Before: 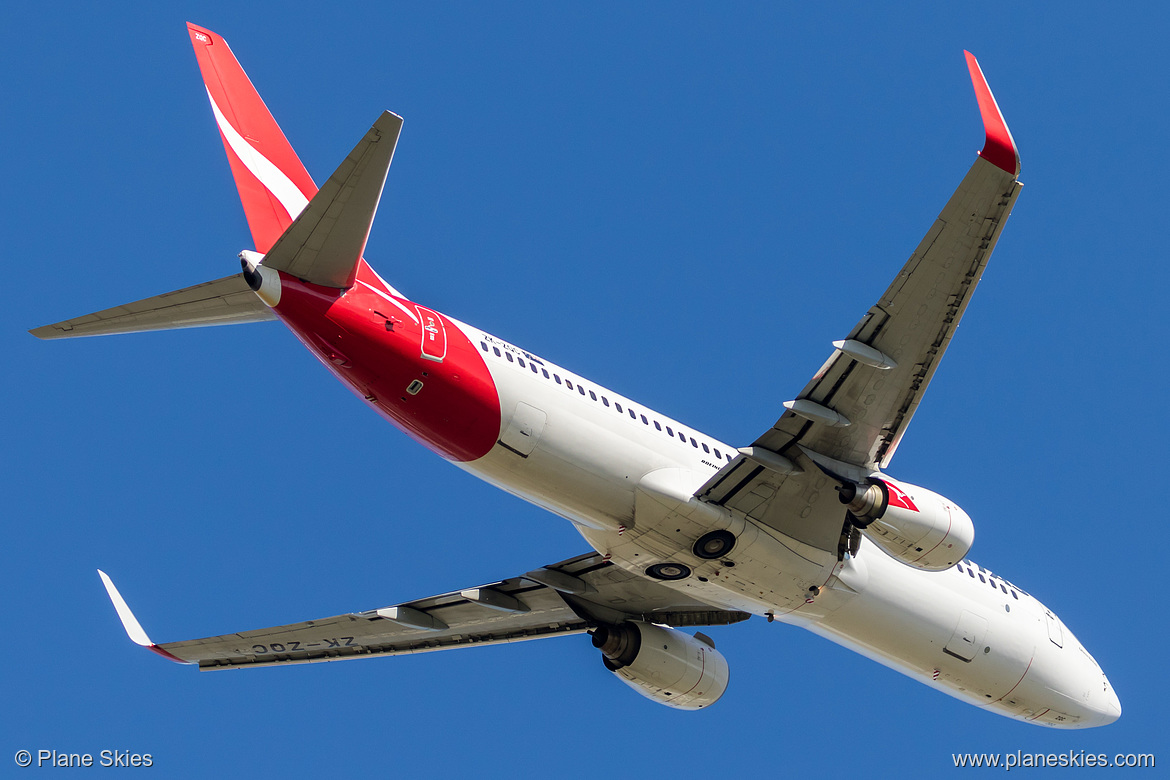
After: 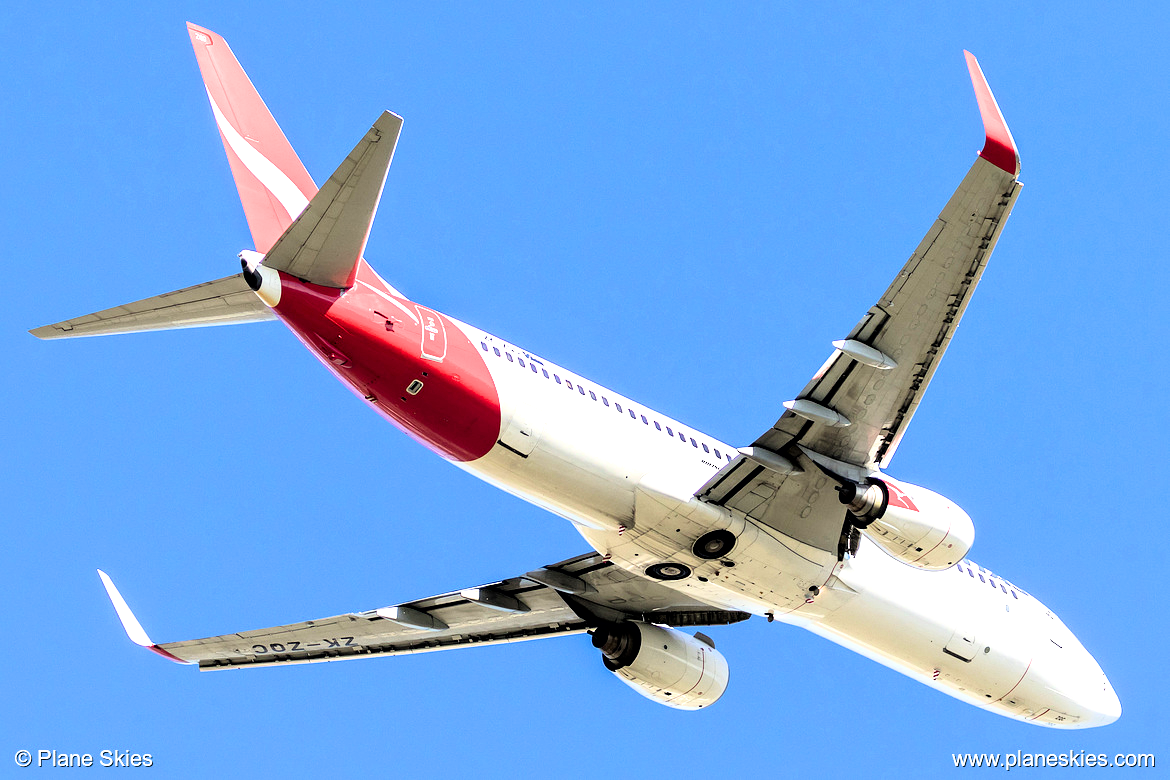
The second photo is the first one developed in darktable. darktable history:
exposure: black level correction 0, exposure 1.54 EV, compensate highlight preservation false
filmic rgb: black relative exposure -3.93 EV, white relative exposure 3.12 EV, hardness 2.87, color science v6 (2022), iterations of high-quality reconstruction 10
contrast brightness saturation: contrast 0.145
local contrast: mode bilateral grid, contrast 19, coarseness 50, detail 119%, midtone range 0.2
